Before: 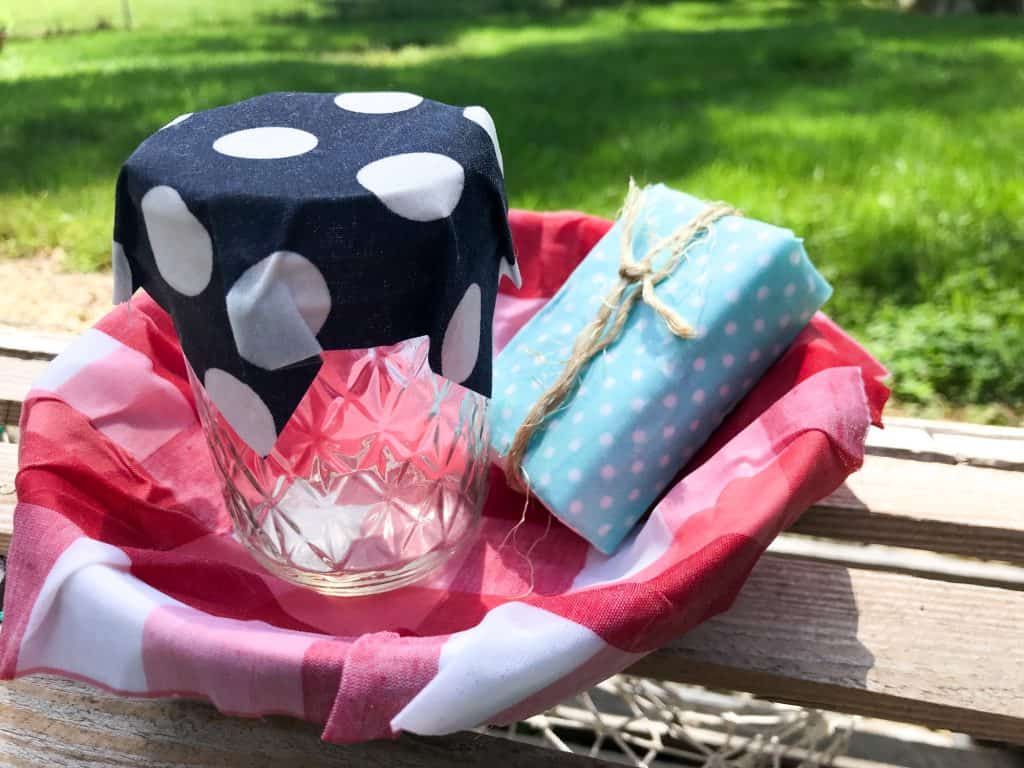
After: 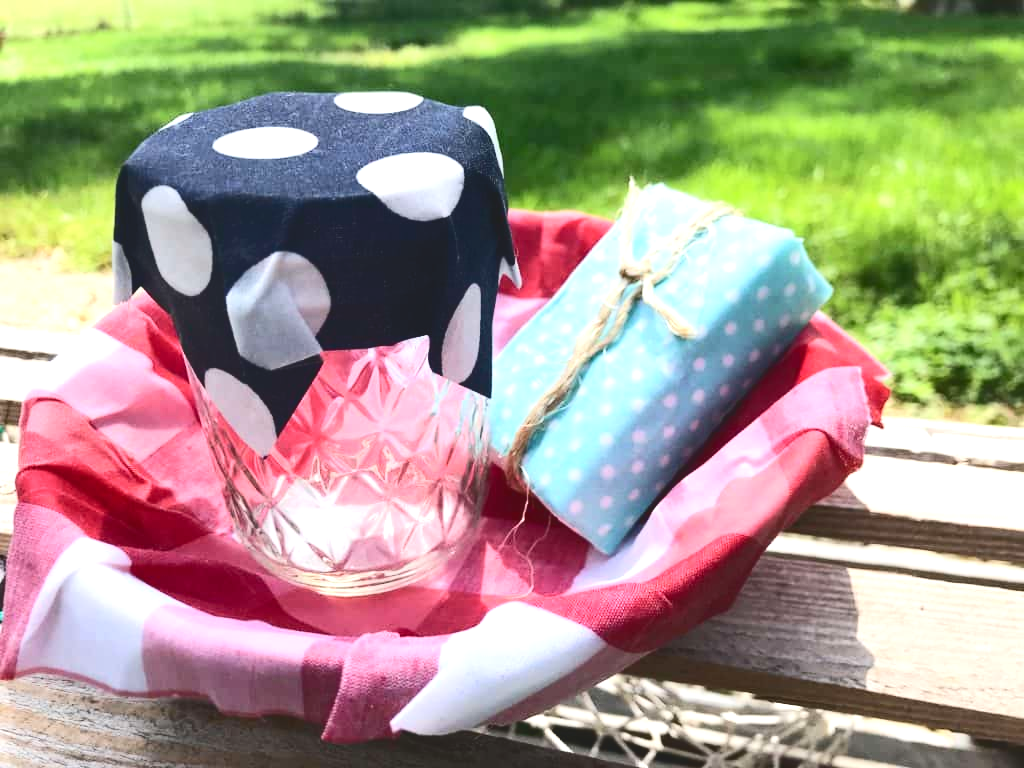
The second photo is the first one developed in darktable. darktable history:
exposure: black level correction 0, exposure 0.5 EV, compensate highlight preservation false
tone curve: curves: ch0 [(0, 0) (0.003, 0.117) (0.011, 0.118) (0.025, 0.123) (0.044, 0.13) (0.069, 0.137) (0.1, 0.149) (0.136, 0.157) (0.177, 0.184) (0.224, 0.217) (0.277, 0.257) (0.335, 0.324) (0.399, 0.406) (0.468, 0.511) (0.543, 0.609) (0.623, 0.712) (0.709, 0.8) (0.801, 0.877) (0.898, 0.938) (1, 1)], color space Lab, independent channels, preserve colors none
